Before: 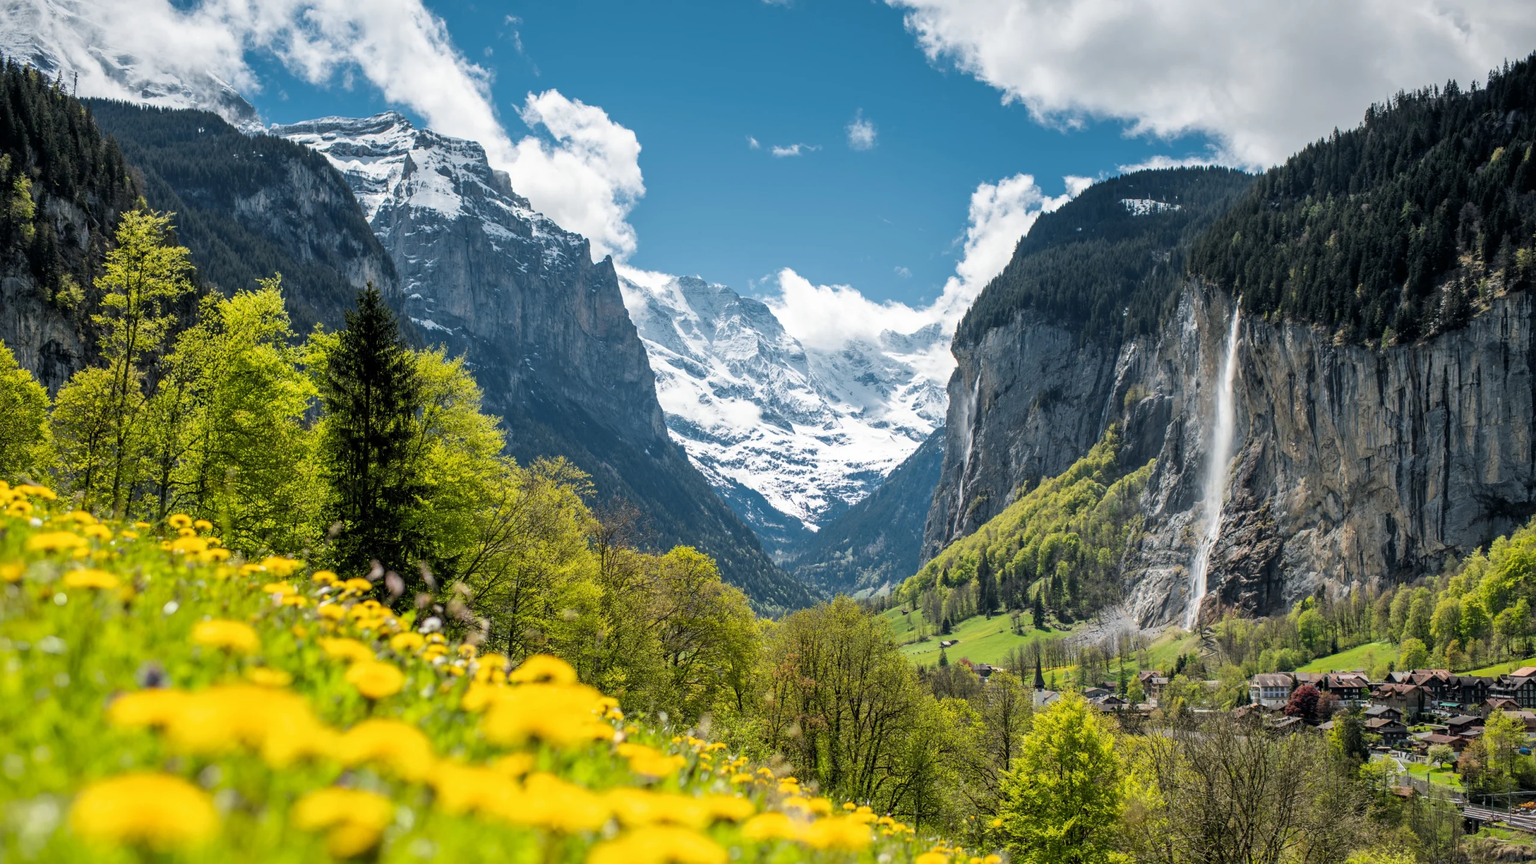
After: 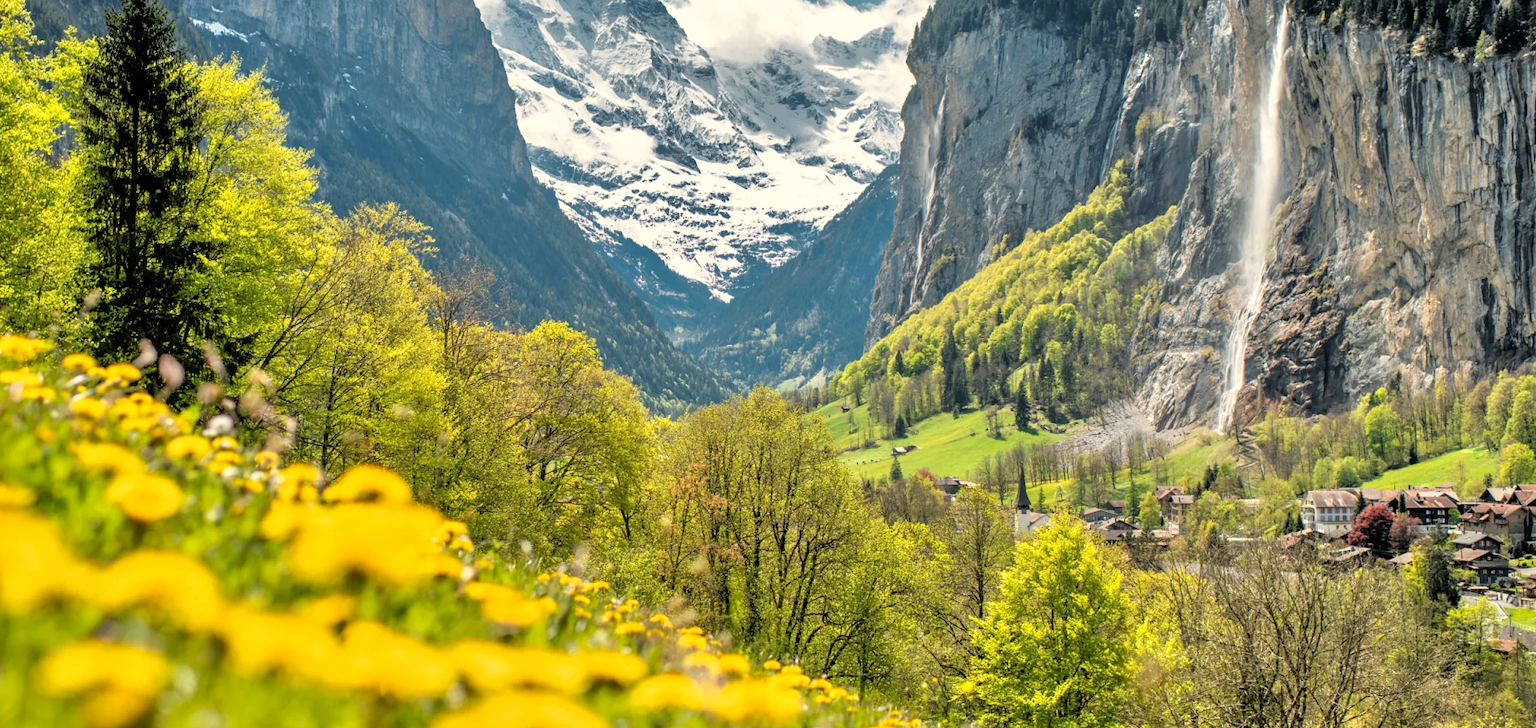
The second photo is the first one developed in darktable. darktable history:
crop and rotate: left 17.299%, top 35.115%, right 7.015%, bottom 1.024%
shadows and highlights: highlights color adjustment 0%, low approximation 0.01, soften with gaussian
tone equalizer: -7 EV 0.15 EV, -6 EV 0.6 EV, -5 EV 1.15 EV, -4 EV 1.33 EV, -3 EV 1.15 EV, -2 EV 0.6 EV, -1 EV 0.15 EV, mask exposure compensation -0.5 EV
white balance: red 1.045, blue 0.932
